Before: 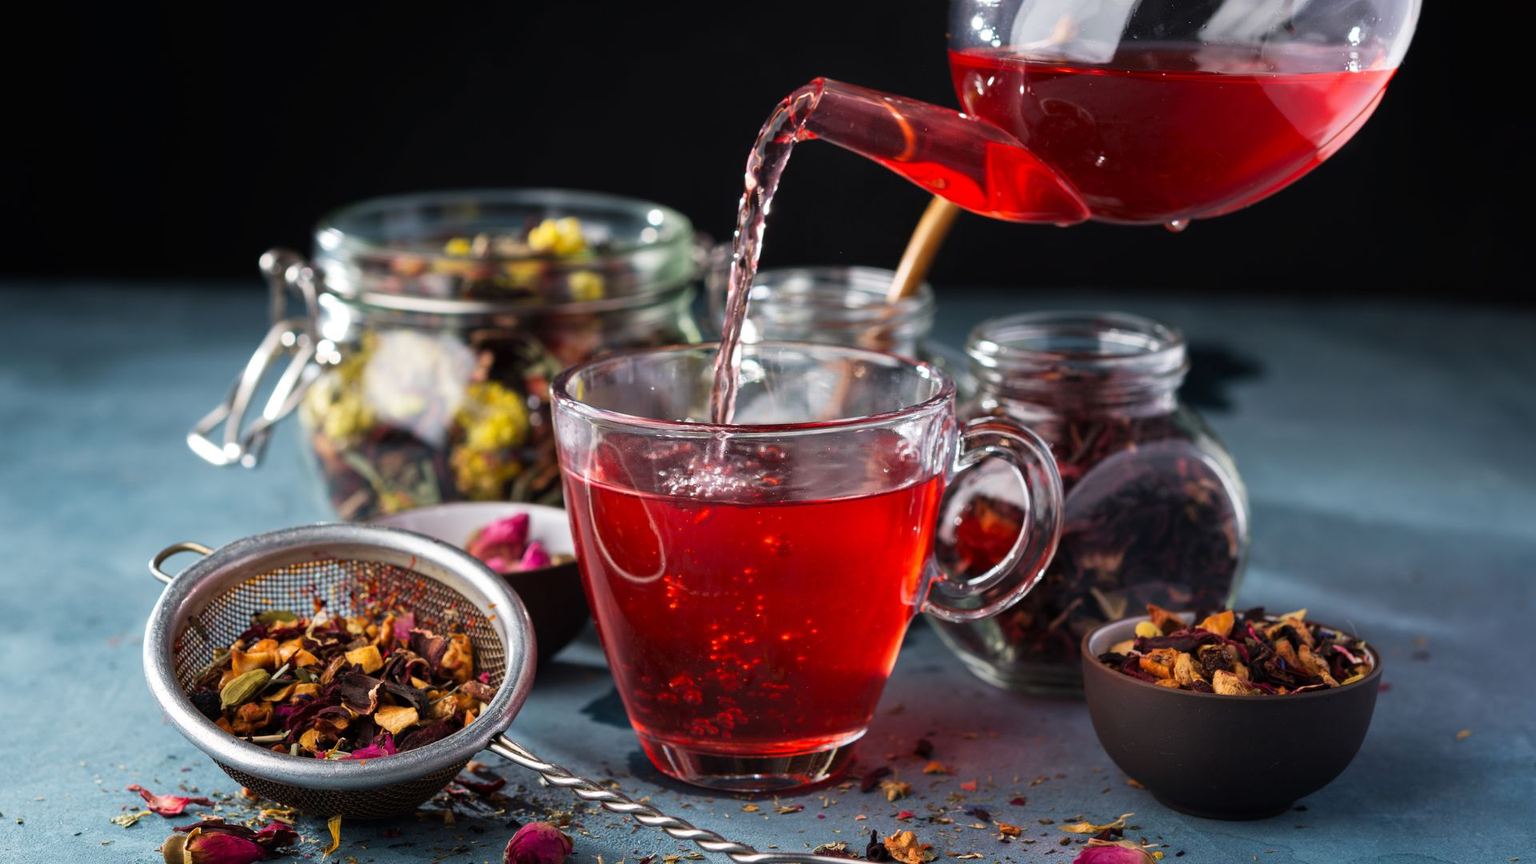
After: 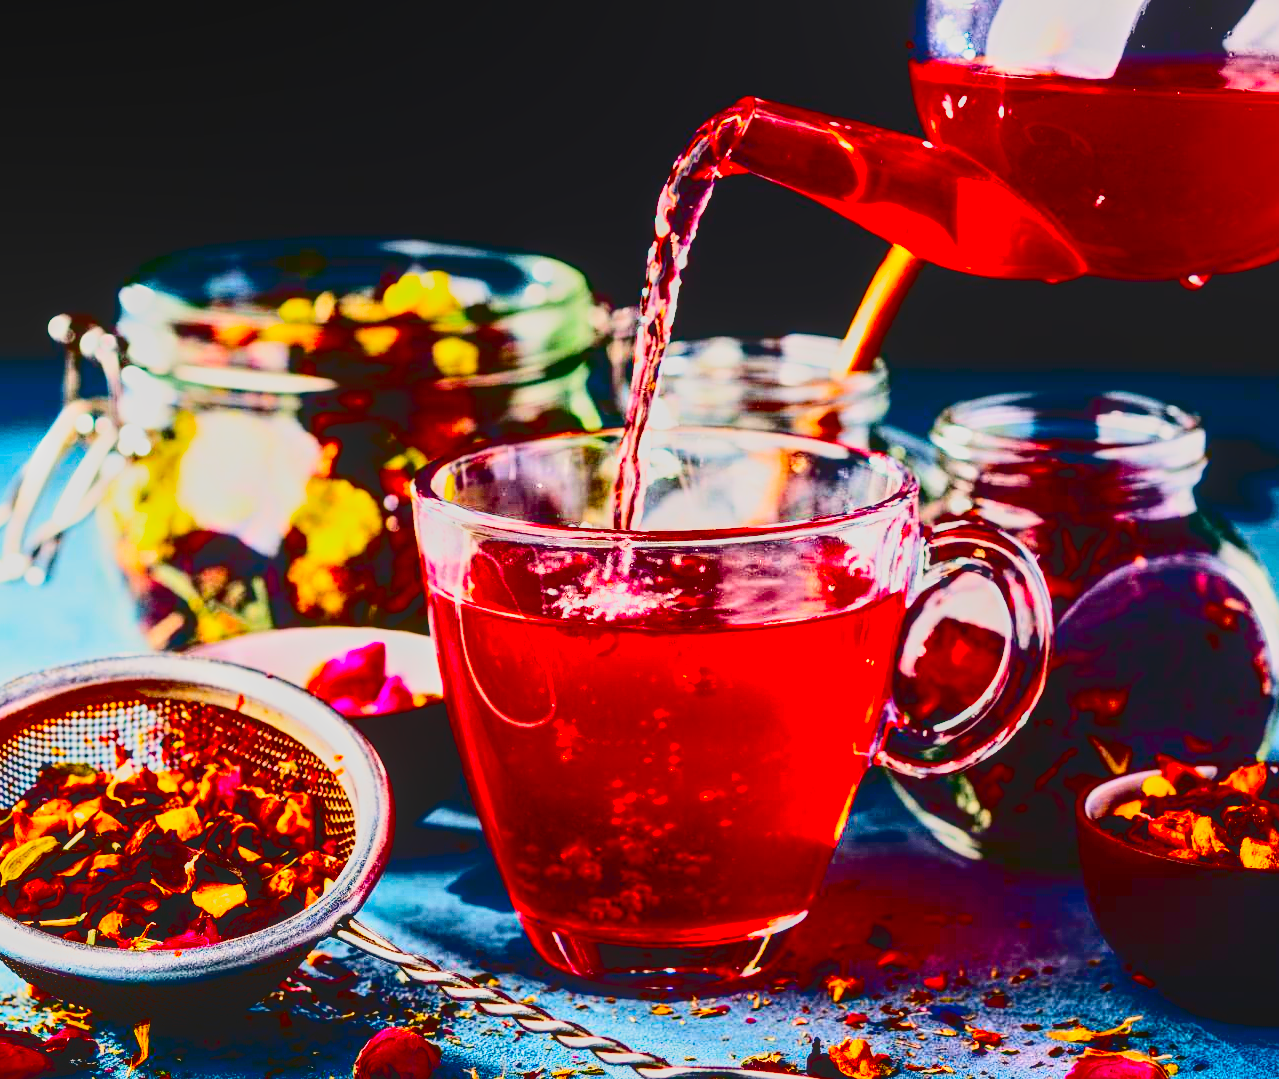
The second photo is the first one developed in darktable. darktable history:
color balance rgb: power › hue 74.1°, highlights gain › chroma 2.863%, highlights gain › hue 61.08°, linear chroma grading › global chroma 14.539%, perceptual saturation grading › global saturation 9.989%, saturation formula JzAzBz (2021)
contrast brightness saturation: contrast 0.76, brightness -0.993, saturation 0.999
base curve: curves: ch0 [(0, 0.003) (0.001, 0.002) (0.006, 0.004) (0.02, 0.022) (0.048, 0.086) (0.094, 0.234) (0.162, 0.431) (0.258, 0.629) (0.385, 0.8) (0.548, 0.918) (0.751, 0.988) (1, 1)], preserve colors none
crop and rotate: left 14.388%, right 18.994%
local contrast: highlights 66%, shadows 33%, detail 167%, midtone range 0.2
